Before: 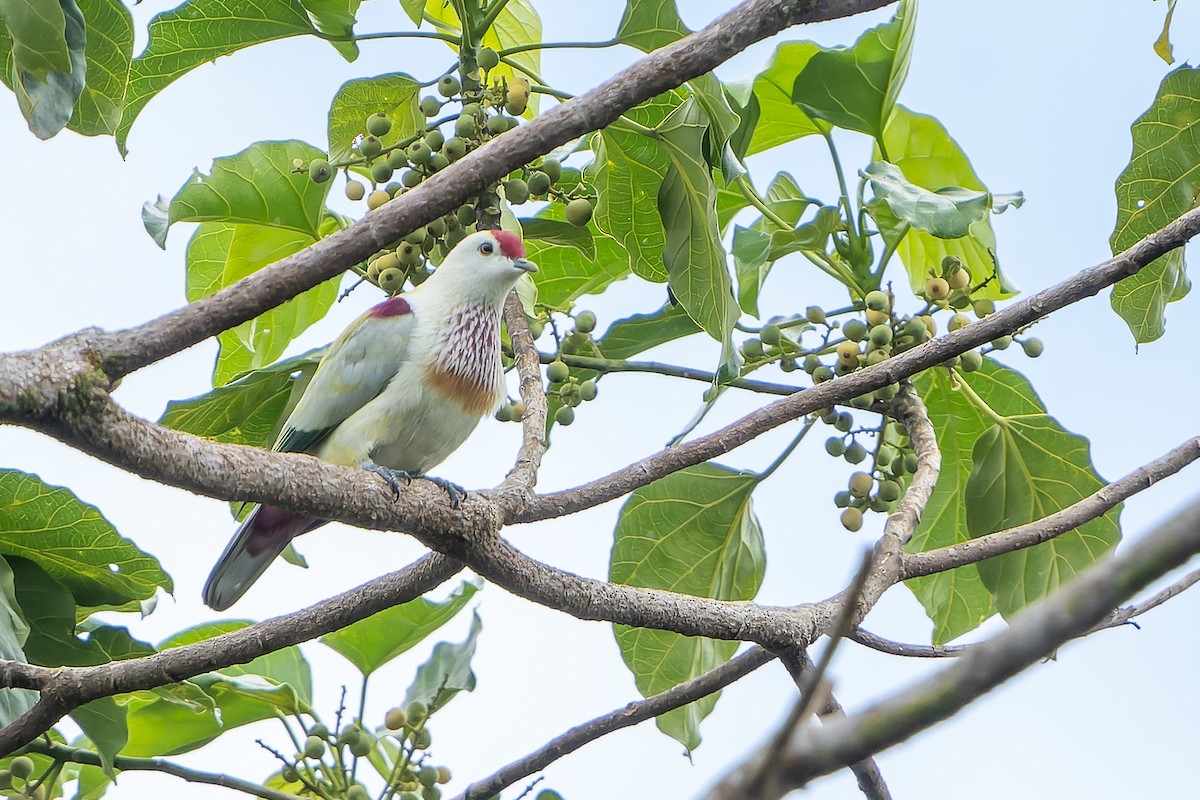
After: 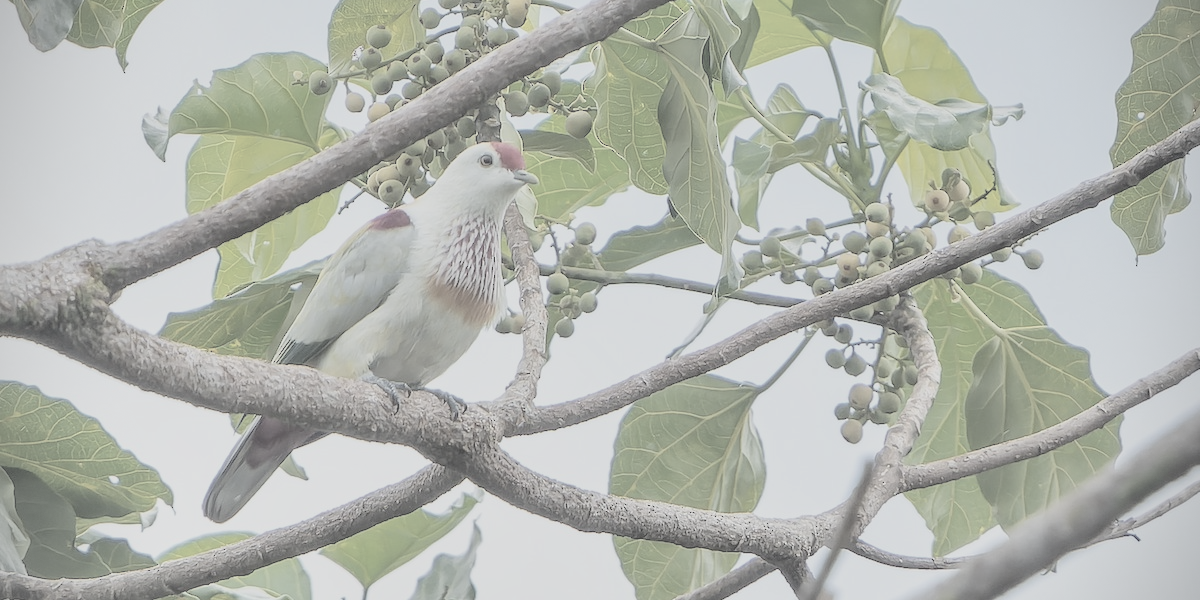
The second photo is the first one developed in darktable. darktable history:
vignetting: fall-off radius 61.02%, dithering 8-bit output
crop: top 11.063%, bottom 13.887%
shadows and highlights: shadows 43.44, white point adjustment -1.52, soften with gaussian
contrast brightness saturation: contrast -0.309, brightness 0.77, saturation -0.787
